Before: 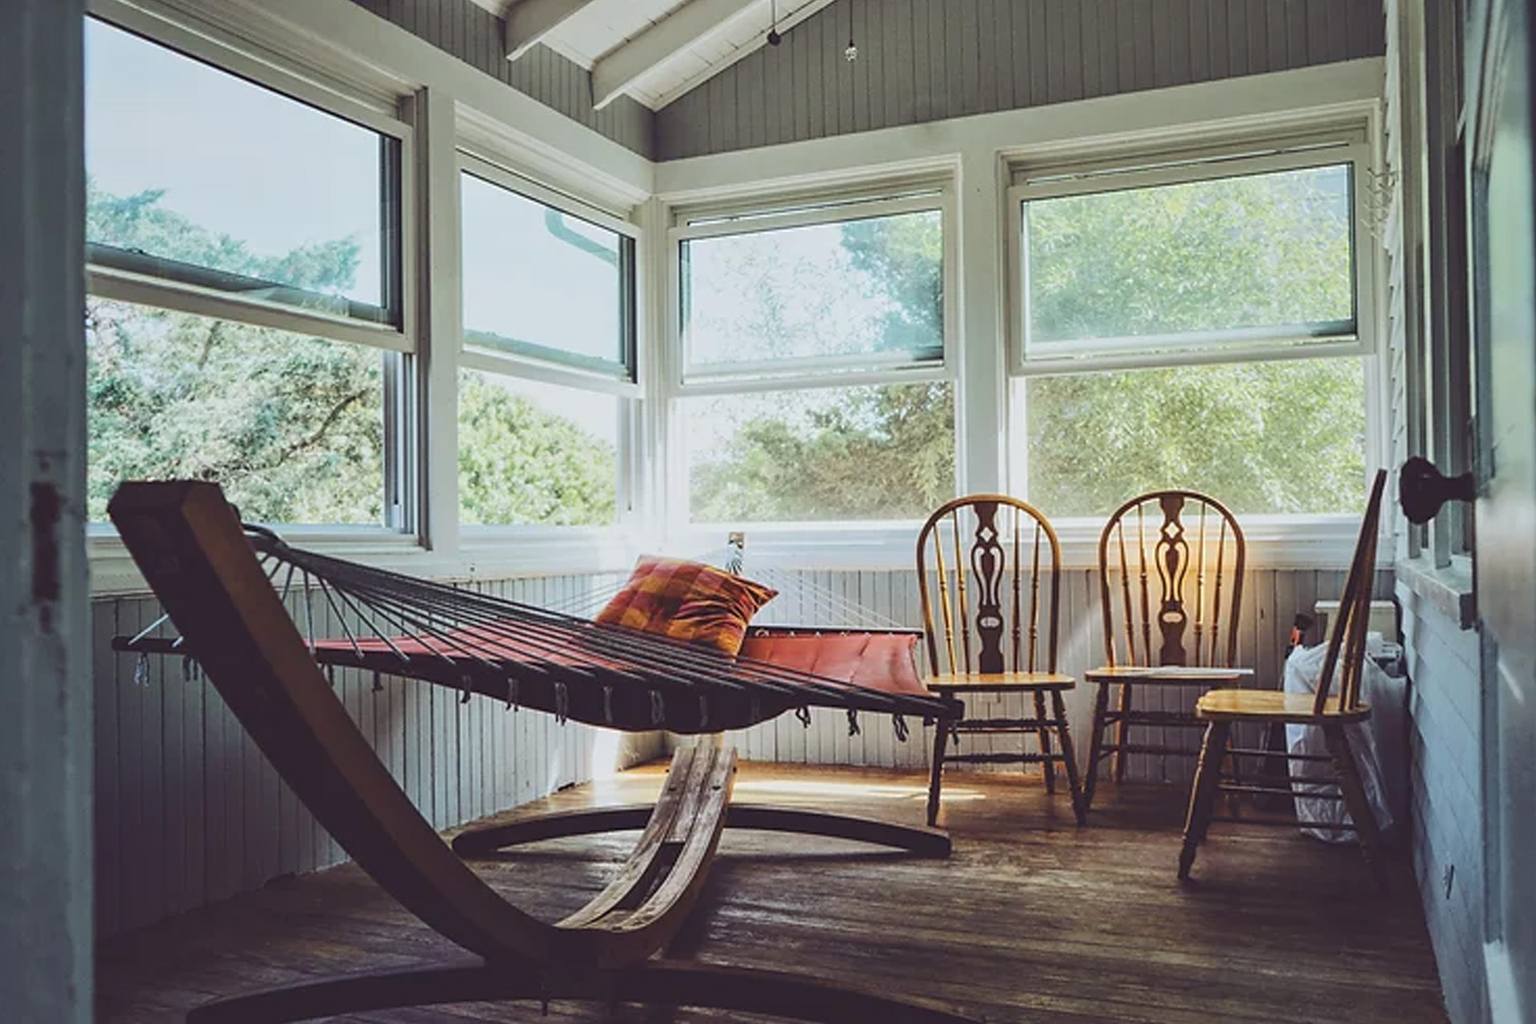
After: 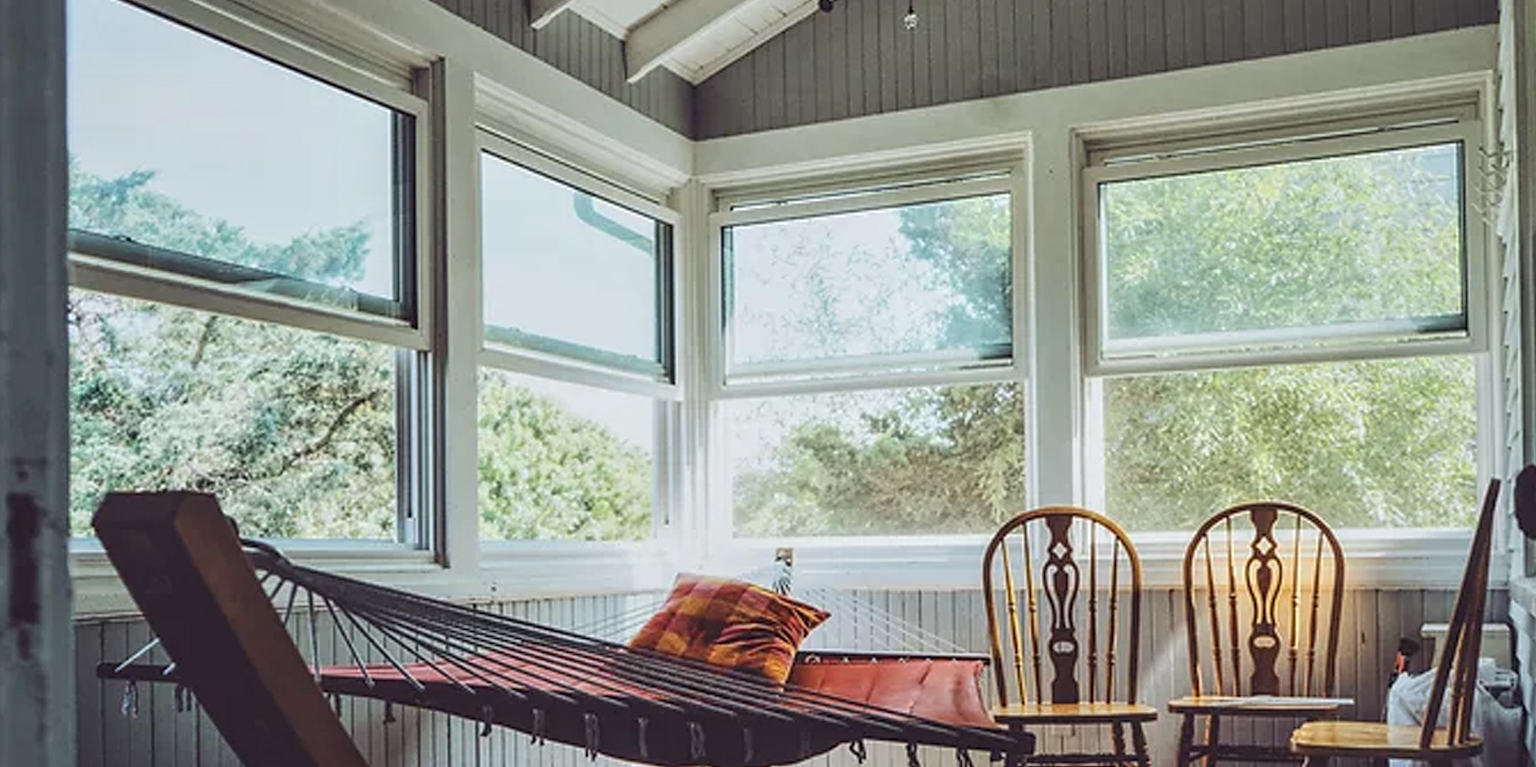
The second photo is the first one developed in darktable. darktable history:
crop: left 1.579%, top 3.428%, right 7.568%, bottom 28.504%
local contrast: on, module defaults
